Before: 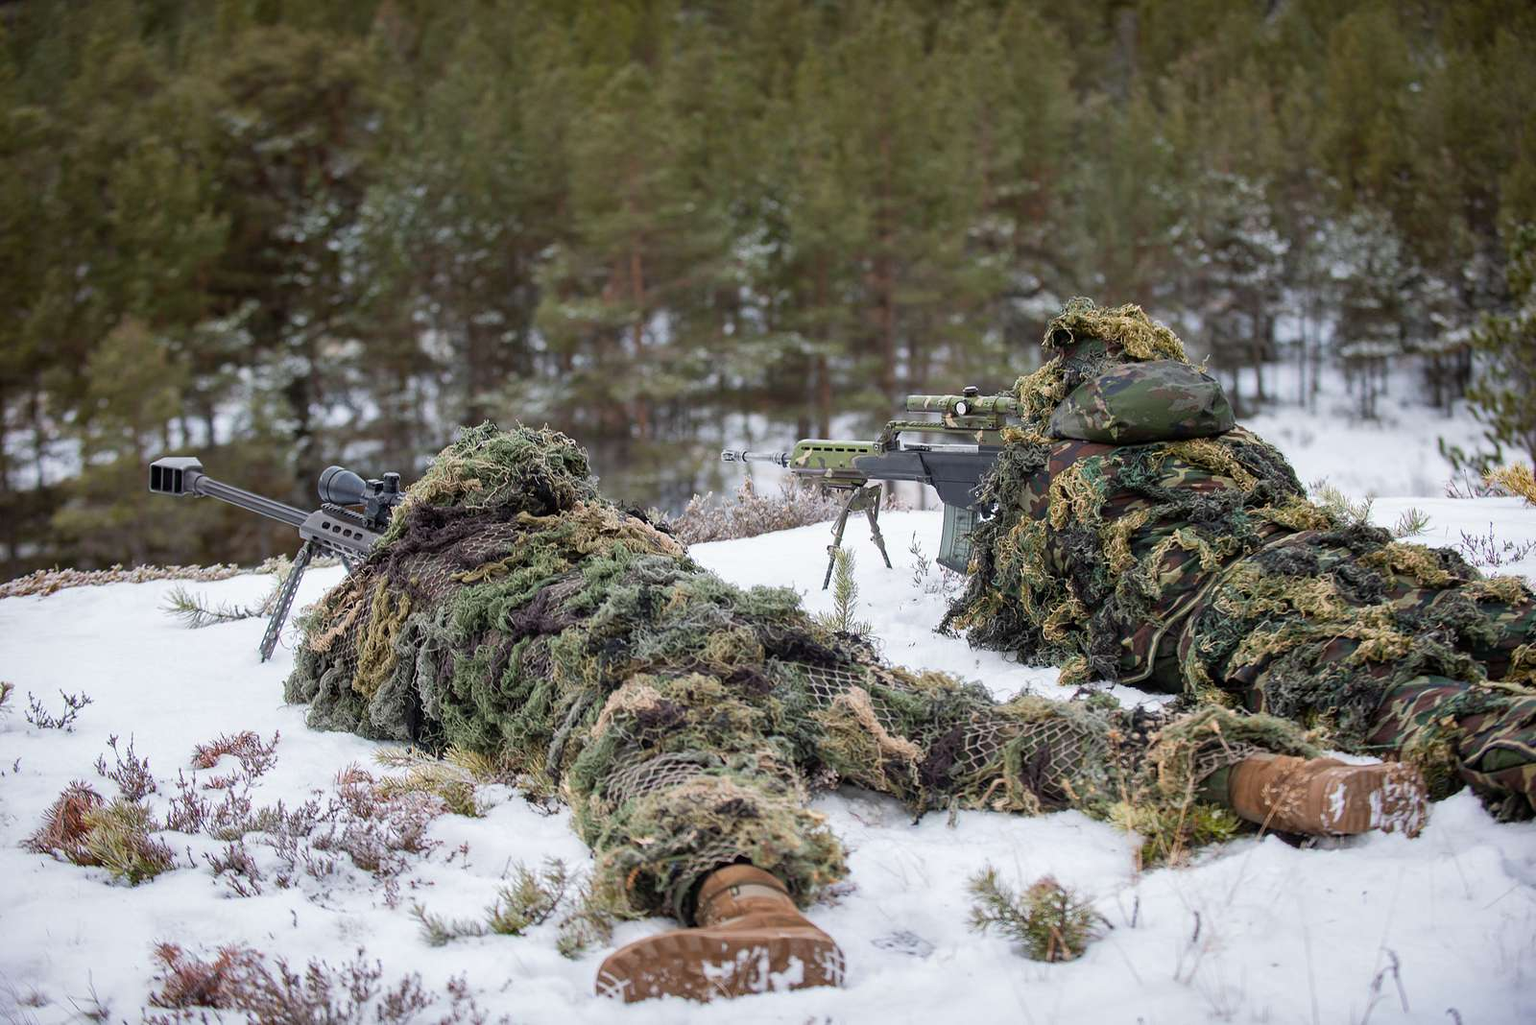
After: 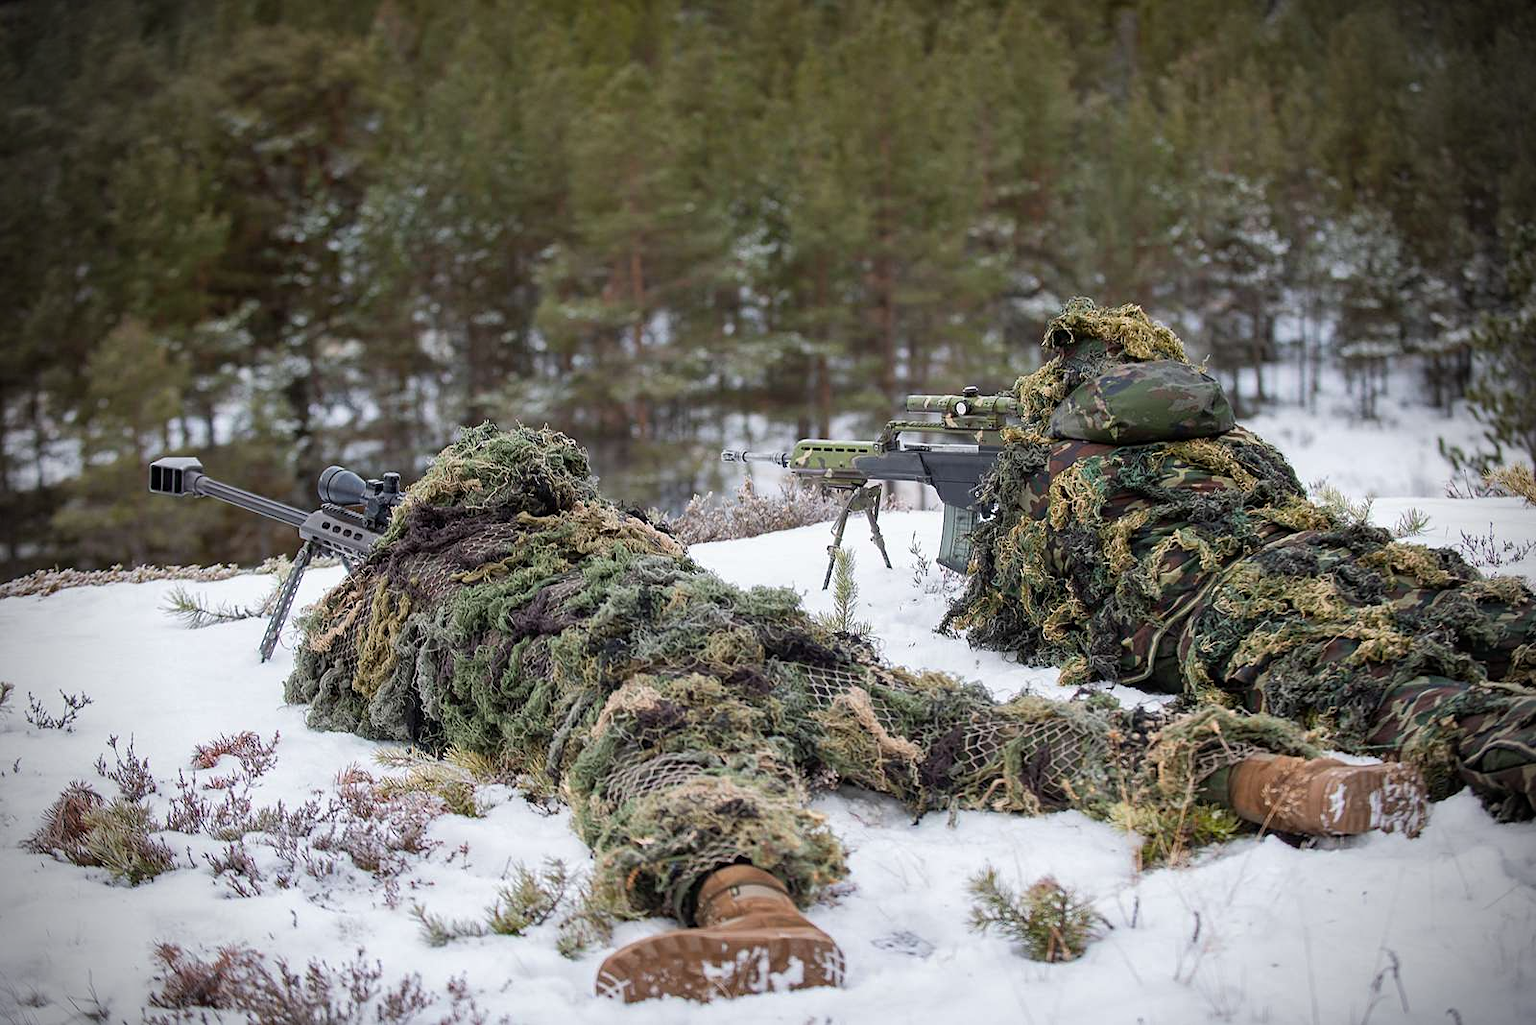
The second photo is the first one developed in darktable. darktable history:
vignetting: fall-off radius 31.27%
sharpen: amount 0.207
